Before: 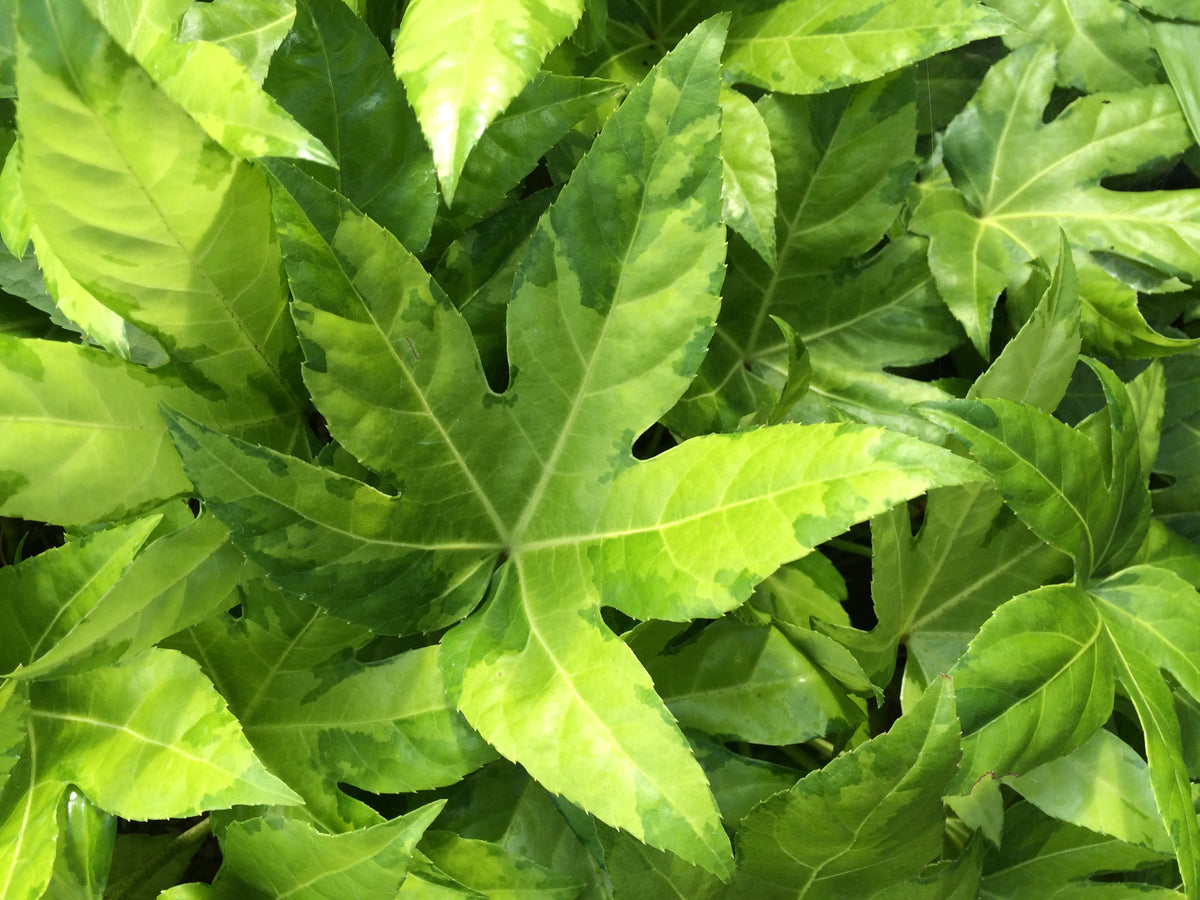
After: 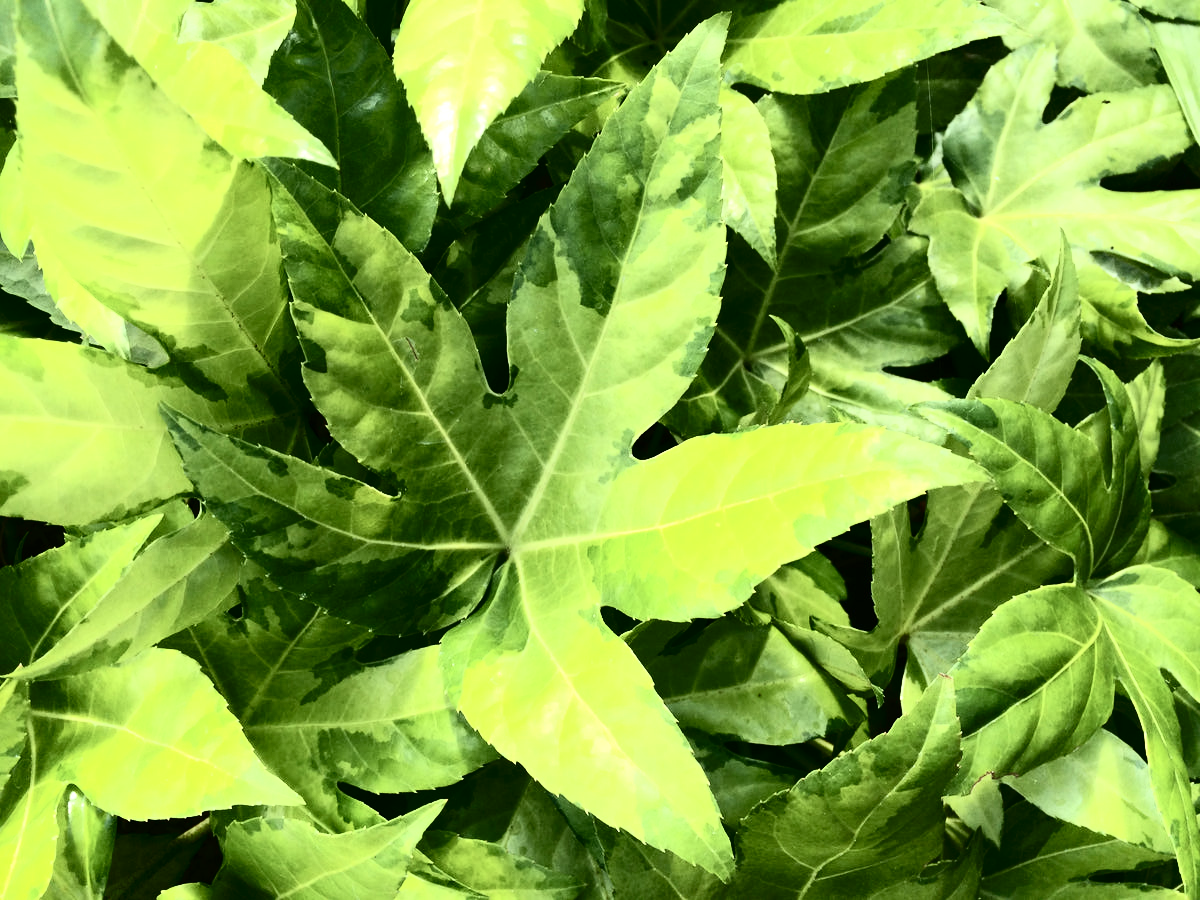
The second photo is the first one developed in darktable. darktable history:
tone curve: curves: ch0 [(0, 0) (0.003, 0.003) (0.011, 0.006) (0.025, 0.012) (0.044, 0.02) (0.069, 0.023) (0.1, 0.029) (0.136, 0.037) (0.177, 0.058) (0.224, 0.084) (0.277, 0.137) (0.335, 0.209) (0.399, 0.336) (0.468, 0.478) (0.543, 0.63) (0.623, 0.789) (0.709, 0.903) (0.801, 0.967) (0.898, 0.987) (1, 1)], color space Lab, independent channels, preserve colors none
